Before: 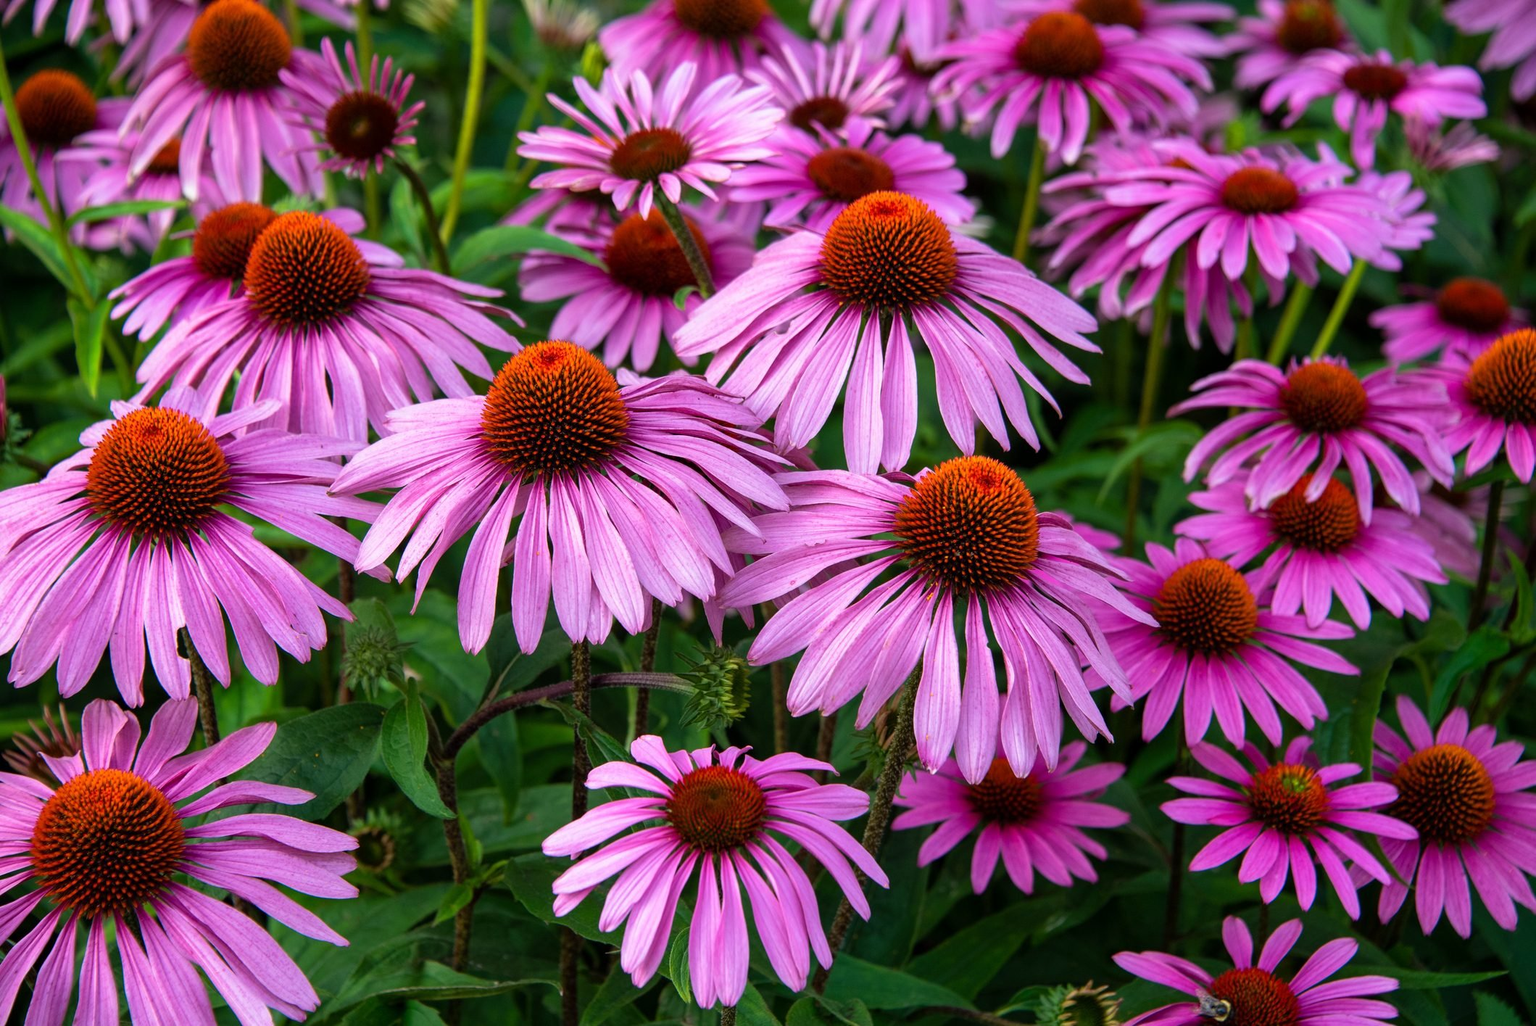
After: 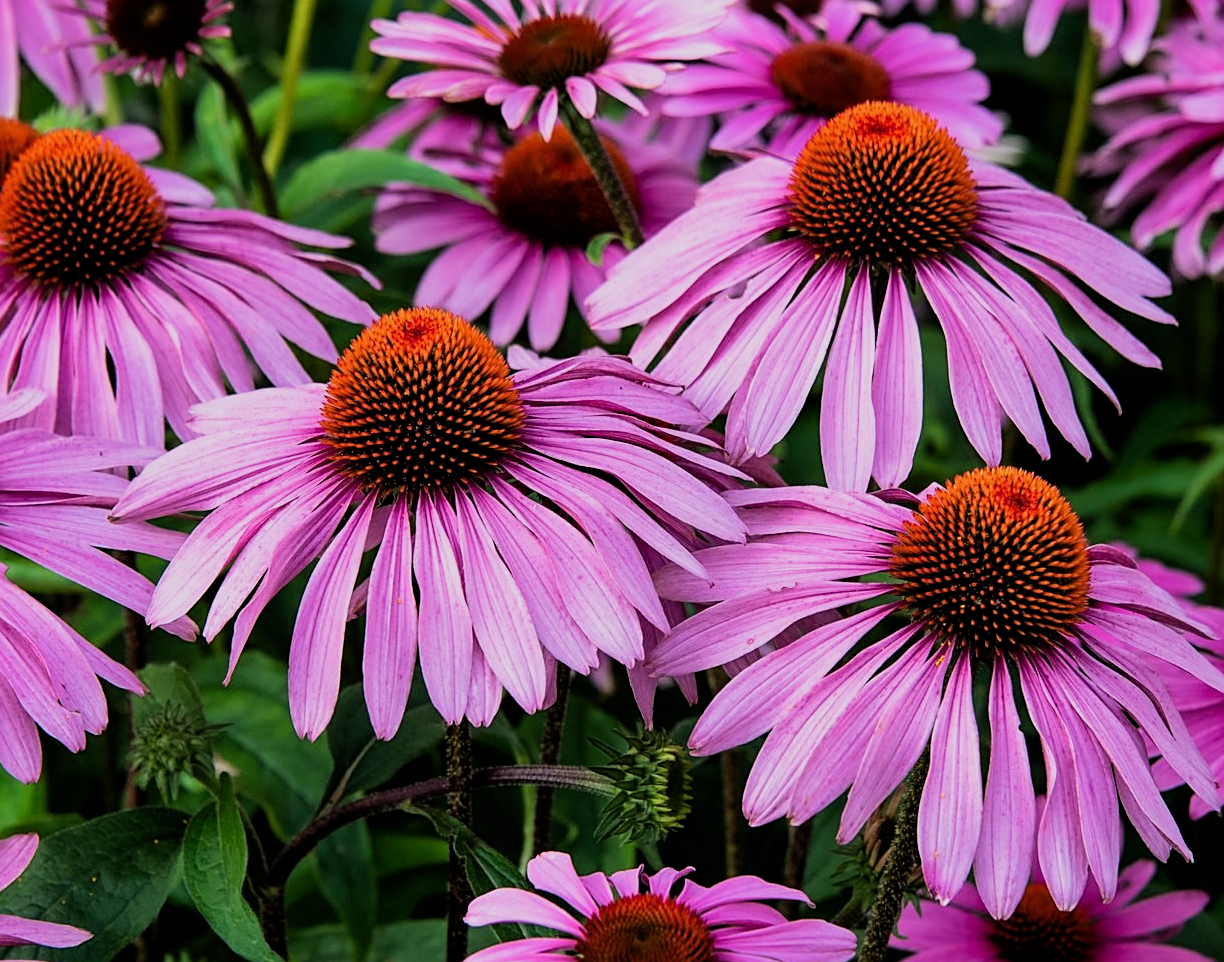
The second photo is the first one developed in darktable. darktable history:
crop: left 16.189%, top 11.519%, right 26.032%, bottom 20.457%
filmic rgb: black relative exposure -7.65 EV, white relative exposure 4.56 EV, hardness 3.61, contrast 1.241
sharpen: on, module defaults
